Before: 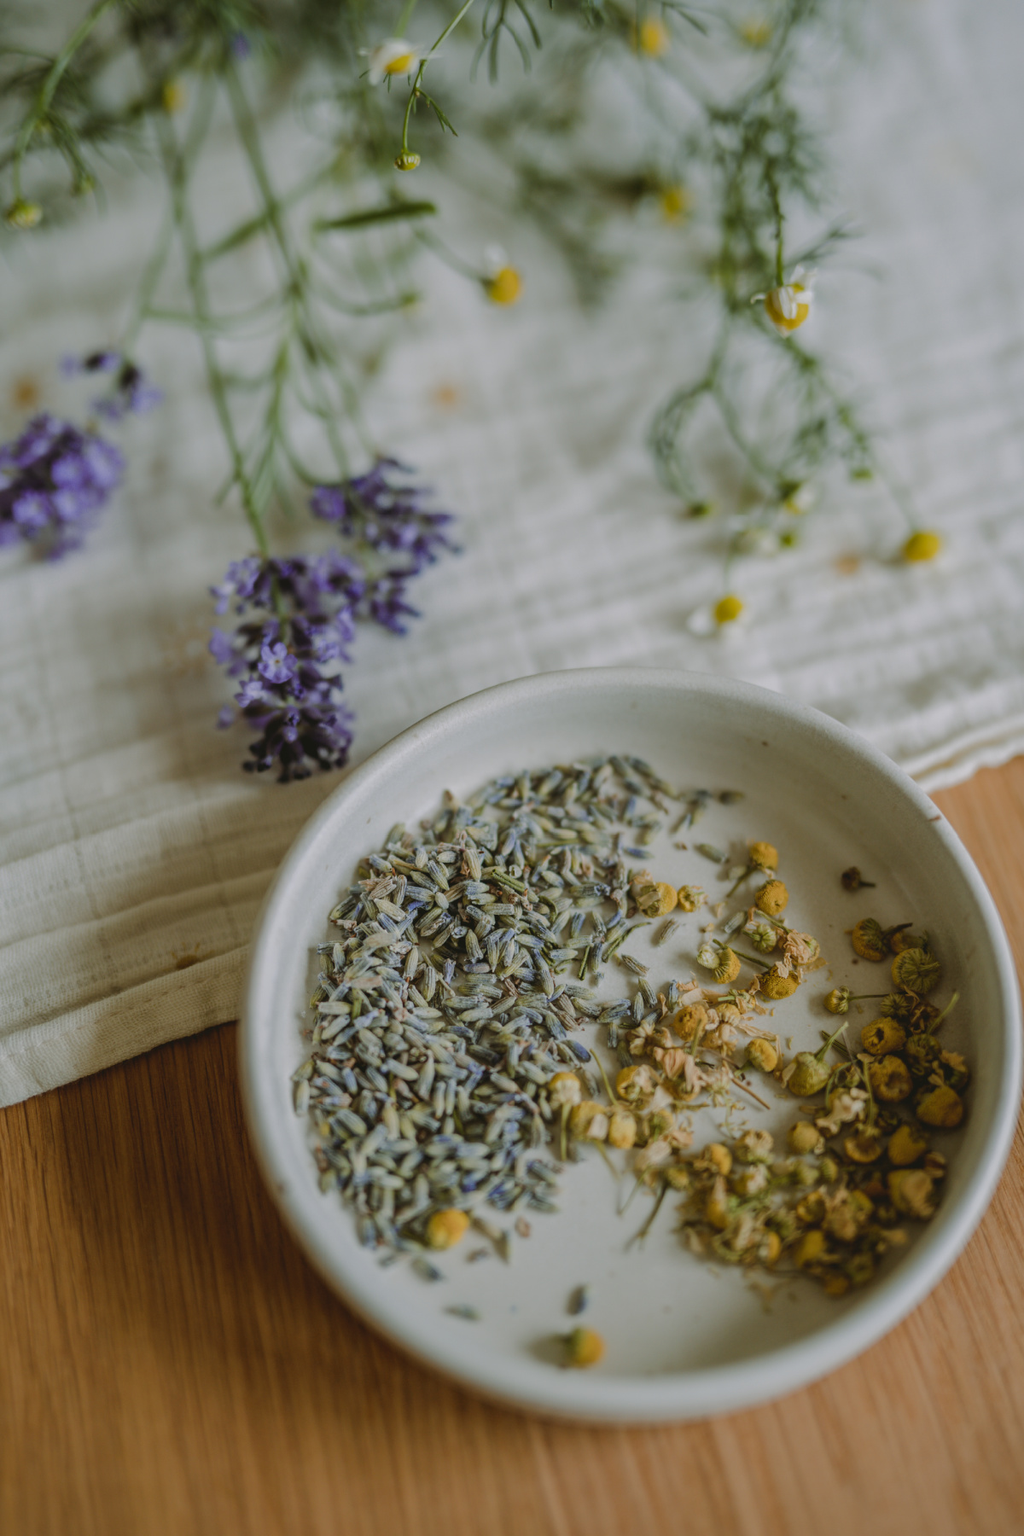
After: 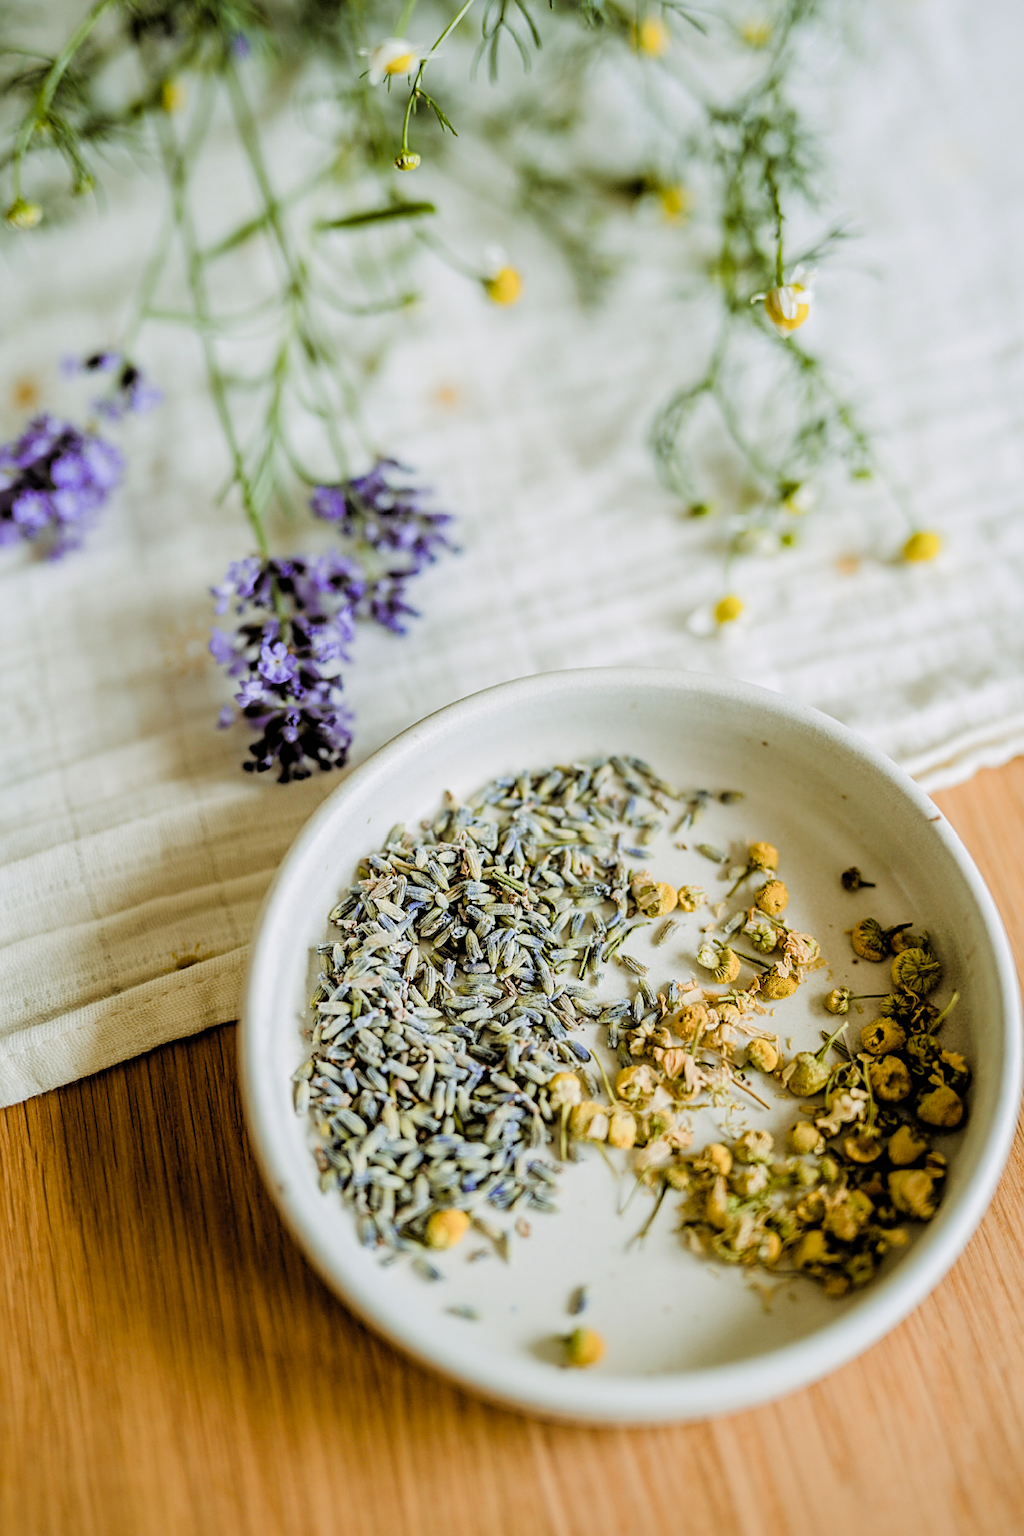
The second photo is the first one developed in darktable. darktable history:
filmic rgb: black relative exposure -3.31 EV, white relative exposure 3.45 EV, hardness 2.36, contrast 1.103
color balance rgb: linear chroma grading › shadows 32%, linear chroma grading › global chroma -2%, linear chroma grading › mid-tones 4%, perceptual saturation grading › global saturation -2%, perceptual saturation grading › highlights -8%, perceptual saturation grading › mid-tones 8%, perceptual saturation grading › shadows 4%, perceptual brilliance grading › highlights 8%, perceptual brilliance grading › mid-tones 4%, perceptual brilliance grading › shadows 2%, global vibrance 16%, saturation formula JzAzBz (2021)
exposure: black level correction 0, exposure 0.9 EV, compensate exposure bias true, compensate highlight preservation false
sharpen: on, module defaults
